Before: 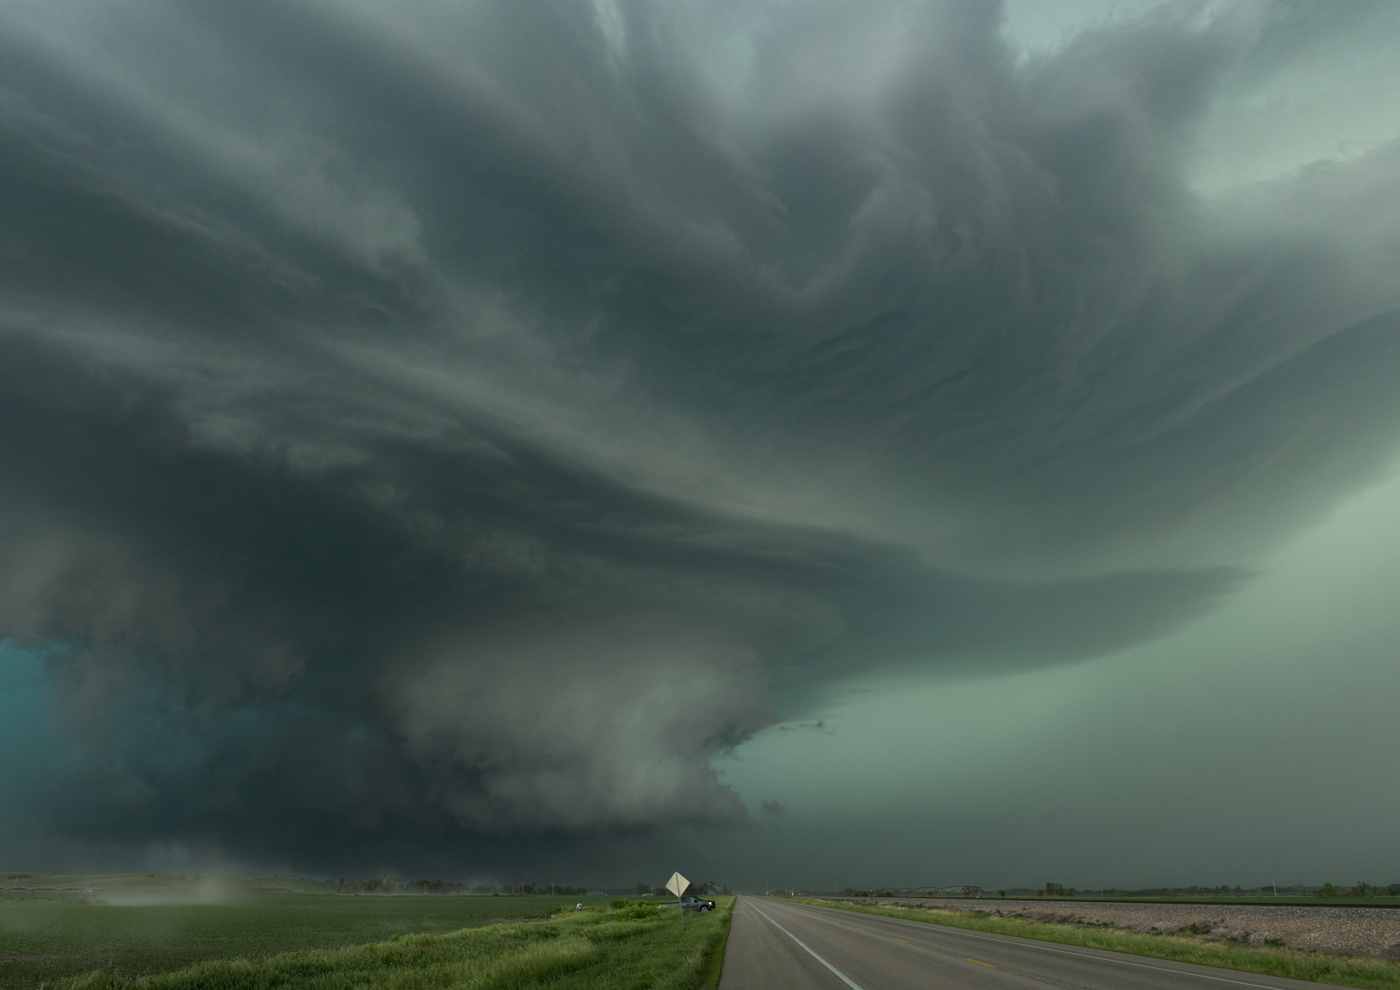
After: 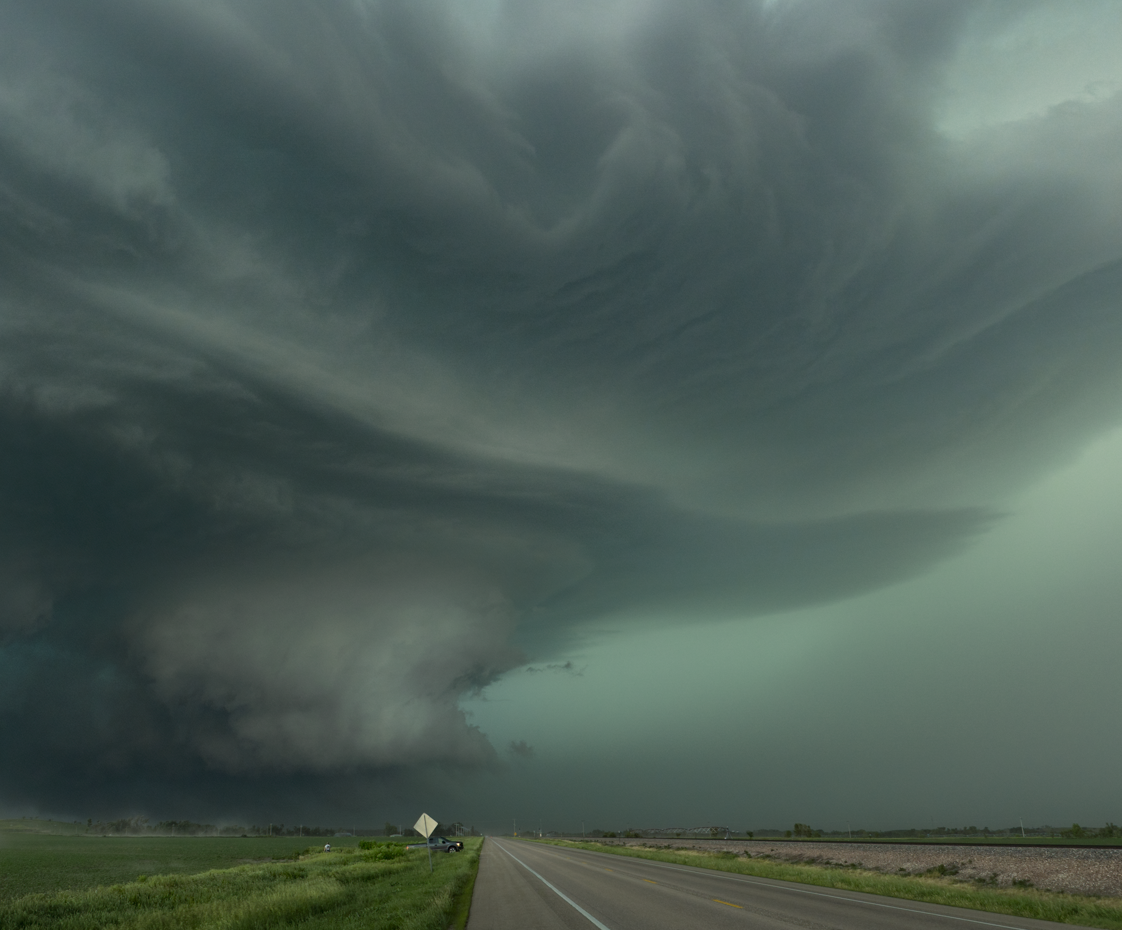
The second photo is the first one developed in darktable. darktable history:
color balance rgb: perceptual saturation grading › global saturation 0.856%
crop and rotate: left 18.084%, top 6.003%, right 1.733%
